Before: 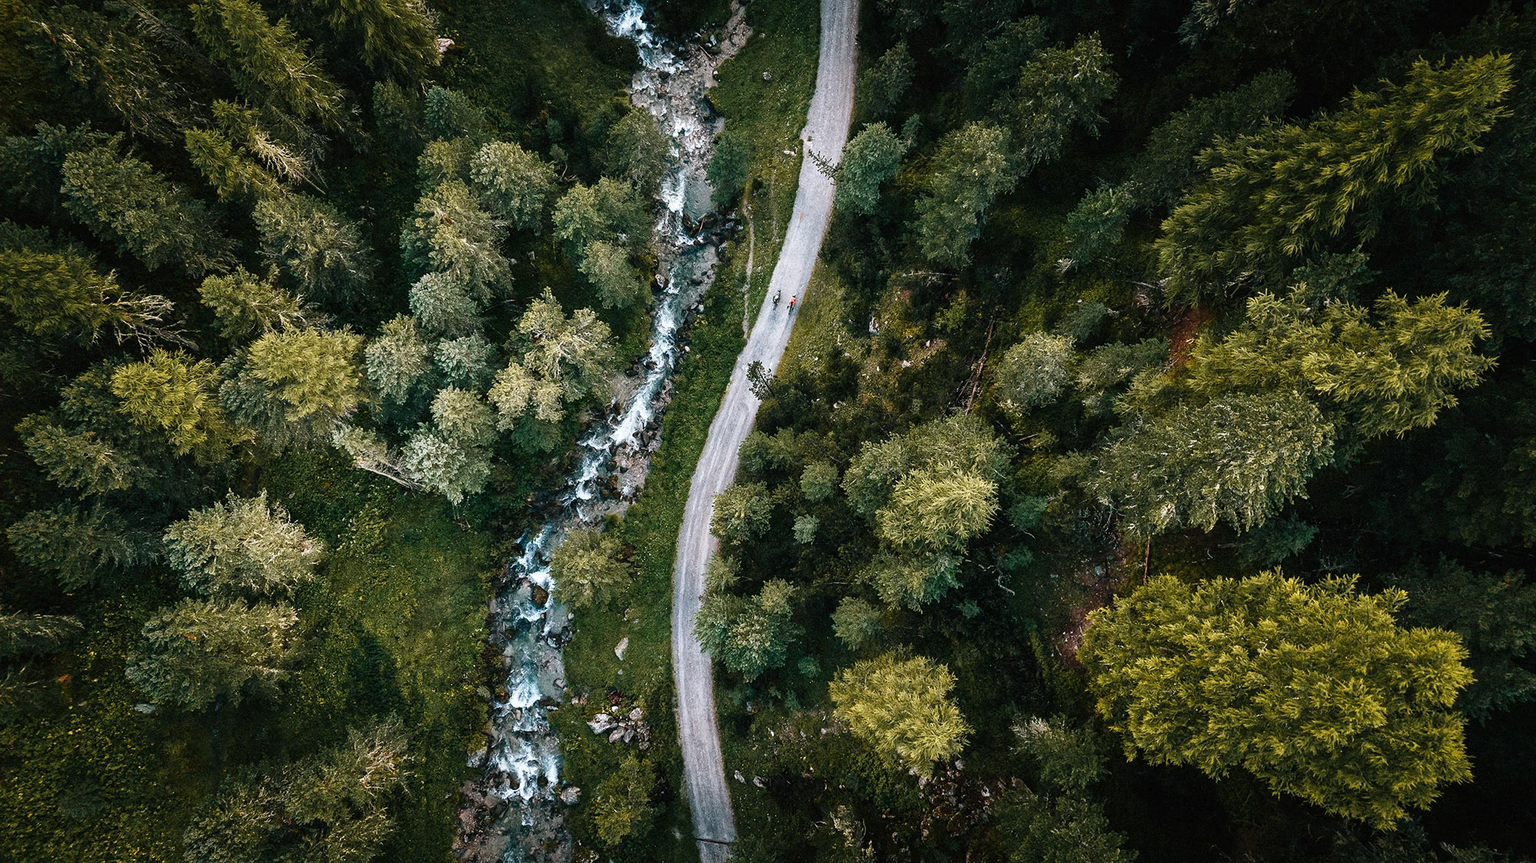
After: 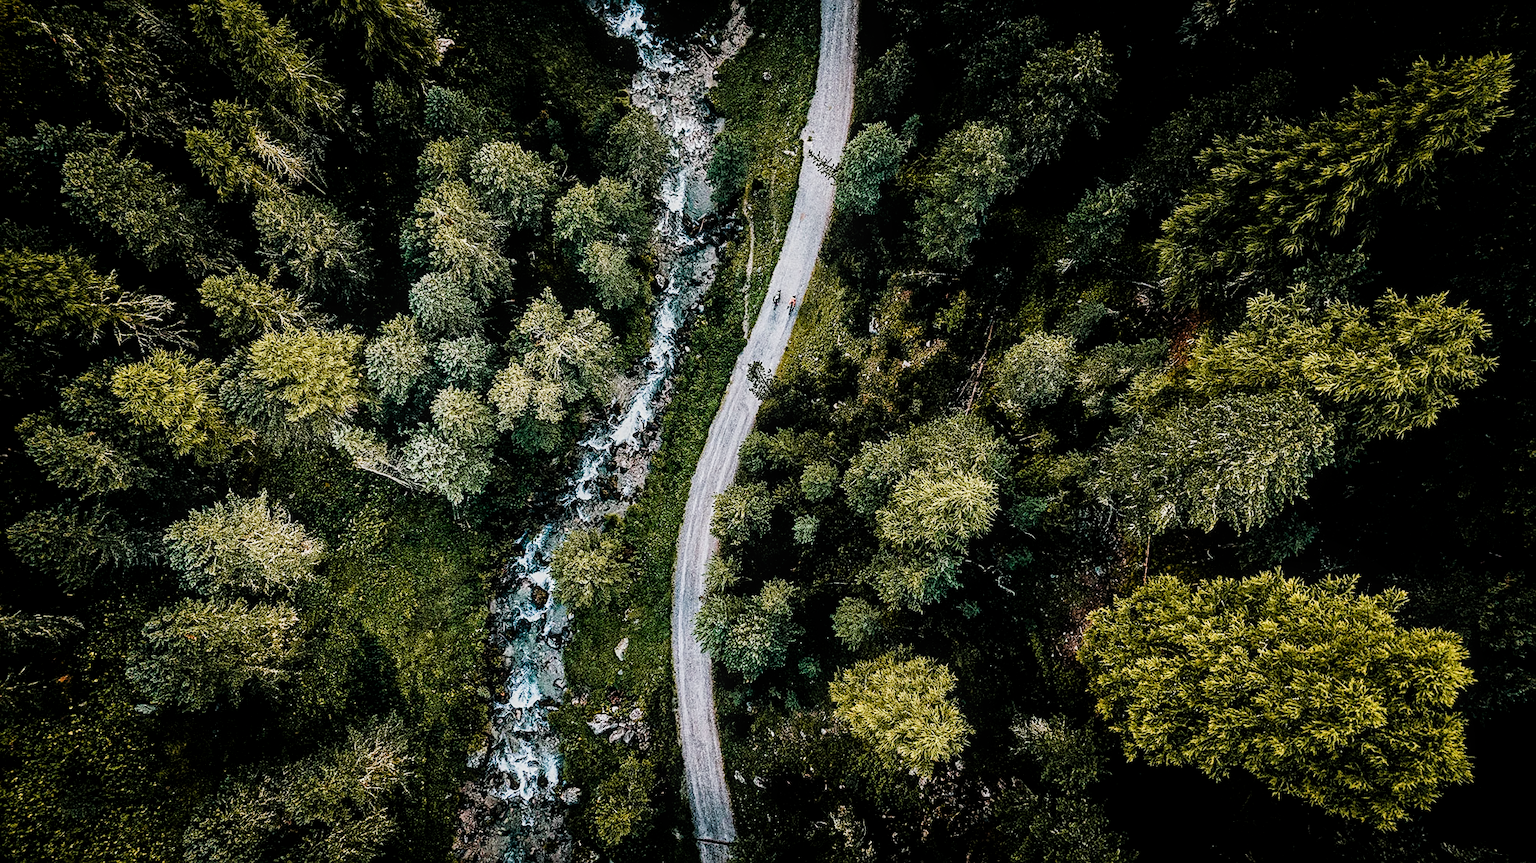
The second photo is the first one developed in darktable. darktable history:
local contrast: on, module defaults
filmic rgb: black relative exposure -5 EV, hardness 2.88, contrast 1.3, highlights saturation mix -30%
sharpen: amount 0.575
color balance rgb: linear chroma grading › shadows 32%, linear chroma grading › global chroma -2%, linear chroma grading › mid-tones 4%, perceptual saturation grading › global saturation -2%, perceptual saturation grading › highlights -8%, perceptual saturation grading › mid-tones 8%, perceptual saturation grading › shadows 4%, perceptual brilliance grading › highlights 8%, perceptual brilliance grading › mid-tones 4%, perceptual brilliance grading › shadows 2%, global vibrance 16%, saturation formula JzAzBz (2021)
